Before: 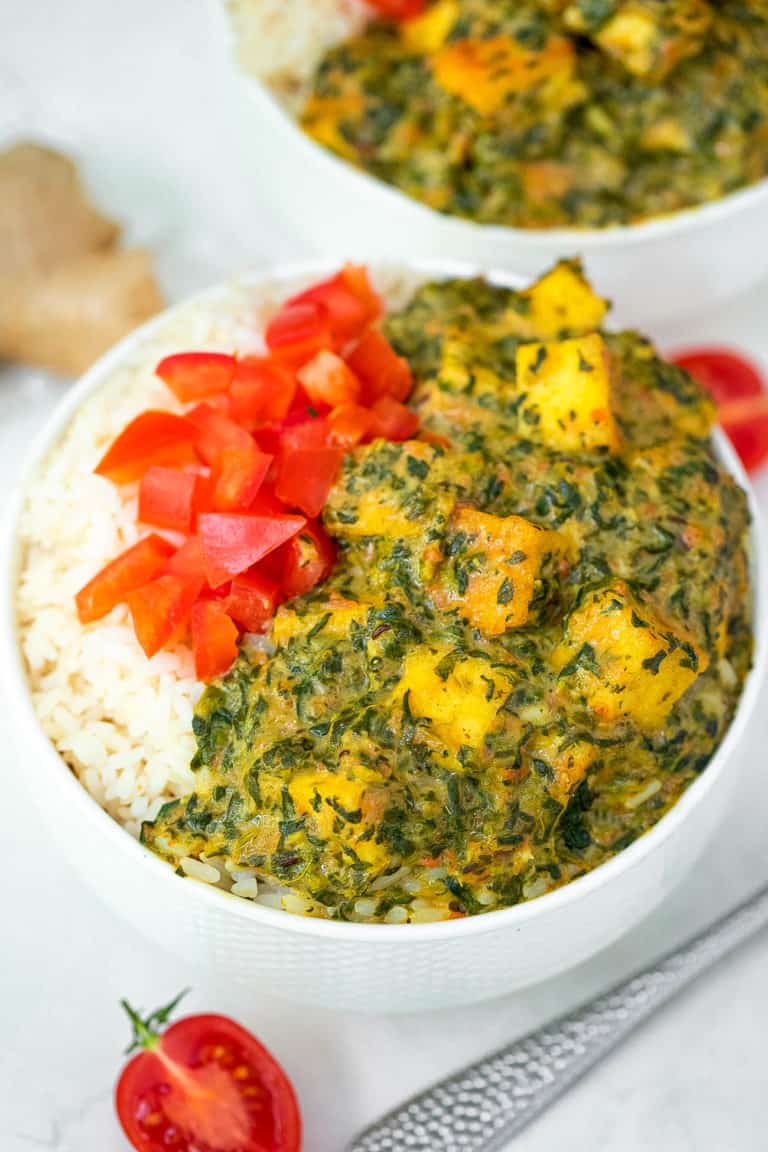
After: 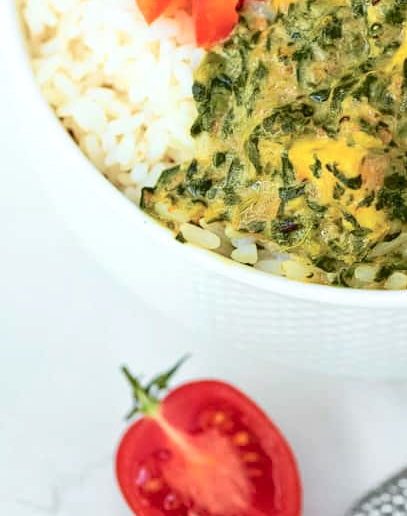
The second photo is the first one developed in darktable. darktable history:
crop and rotate: top 55.086%, right 46.886%, bottom 0.12%
tone curve: curves: ch0 [(0, 0) (0.081, 0.044) (0.185, 0.13) (0.283, 0.238) (0.416, 0.449) (0.495, 0.524) (0.686, 0.743) (0.826, 0.865) (0.978, 0.988)]; ch1 [(0, 0) (0.147, 0.166) (0.321, 0.362) (0.371, 0.402) (0.423, 0.442) (0.479, 0.472) (0.505, 0.497) (0.521, 0.506) (0.551, 0.537) (0.586, 0.574) (0.625, 0.618) (0.68, 0.681) (1, 1)]; ch2 [(0, 0) (0.346, 0.362) (0.404, 0.427) (0.502, 0.495) (0.531, 0.513) (0.547, 0.533) (0.582, 0.596) (0.629, 0.631) (0.717, 0.678) (1, 1)], color space Lab, independent channels, preserve colors none
